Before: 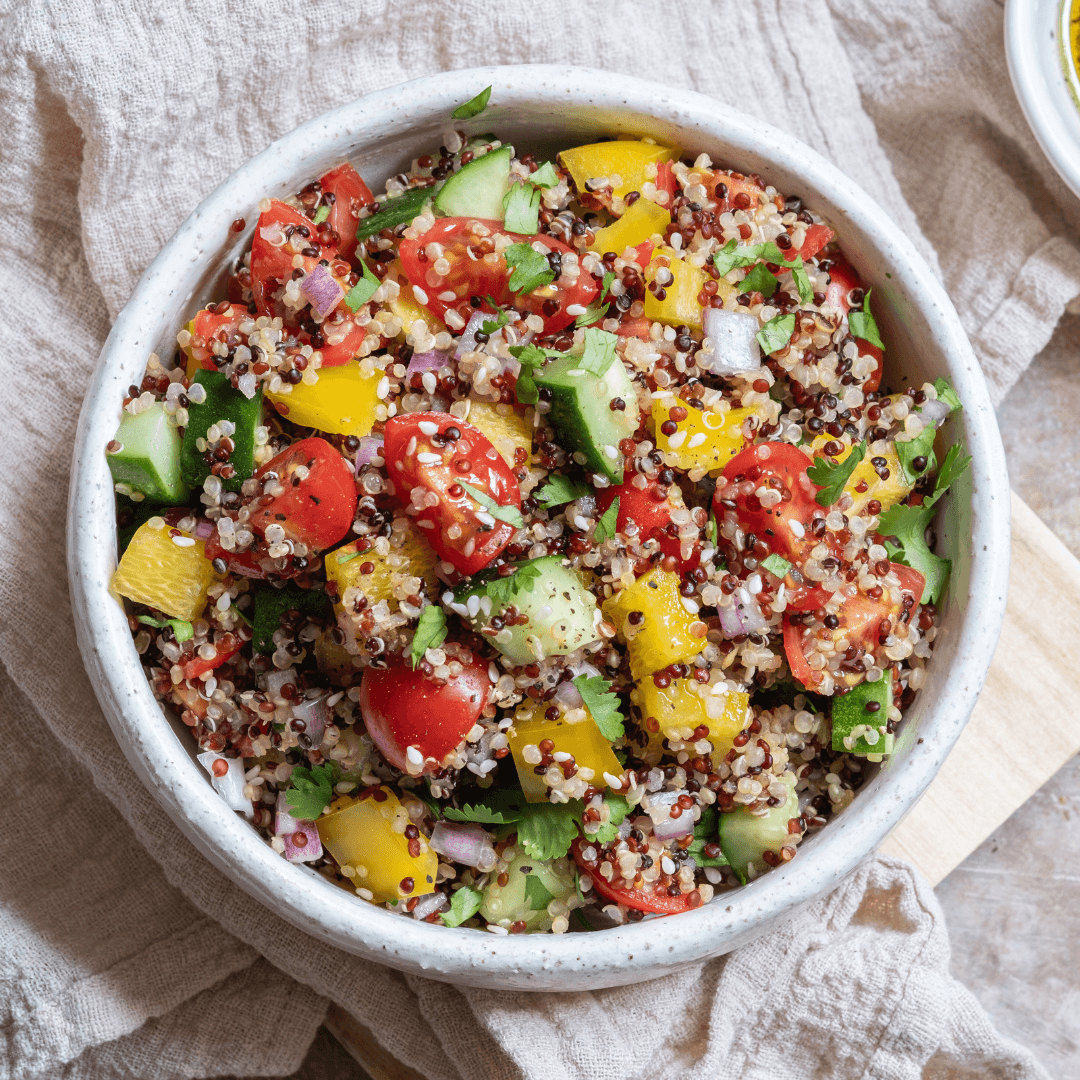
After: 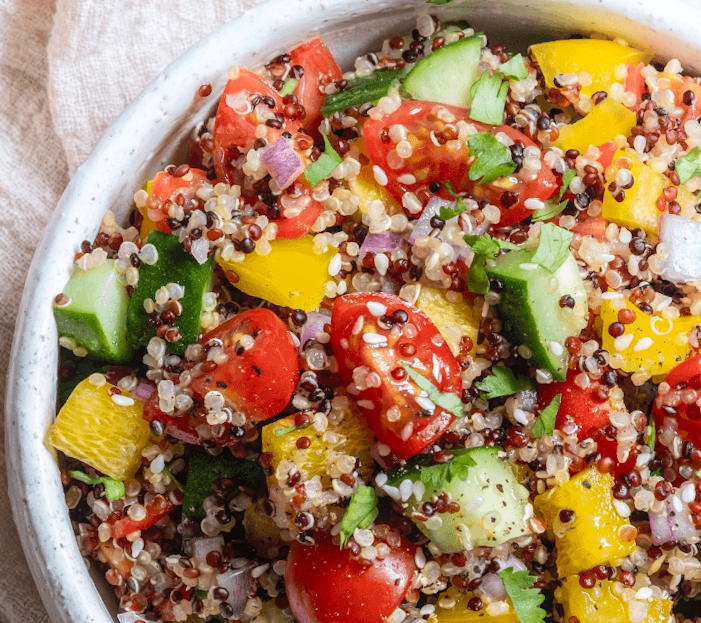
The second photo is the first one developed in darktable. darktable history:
crop and rotate: angle -4.99°, left 2.122%, top 6.945%, right 27.566%, bottom 30.519%
exposure: exposure 0.02 EV, compensate highlight preservation false
local contrast: detail 115%
tone equalizer: on, module defaults
color balance: output saturation 110%
shadows and highlights: shadows -21.3, highlights 100, soften with gaussian
